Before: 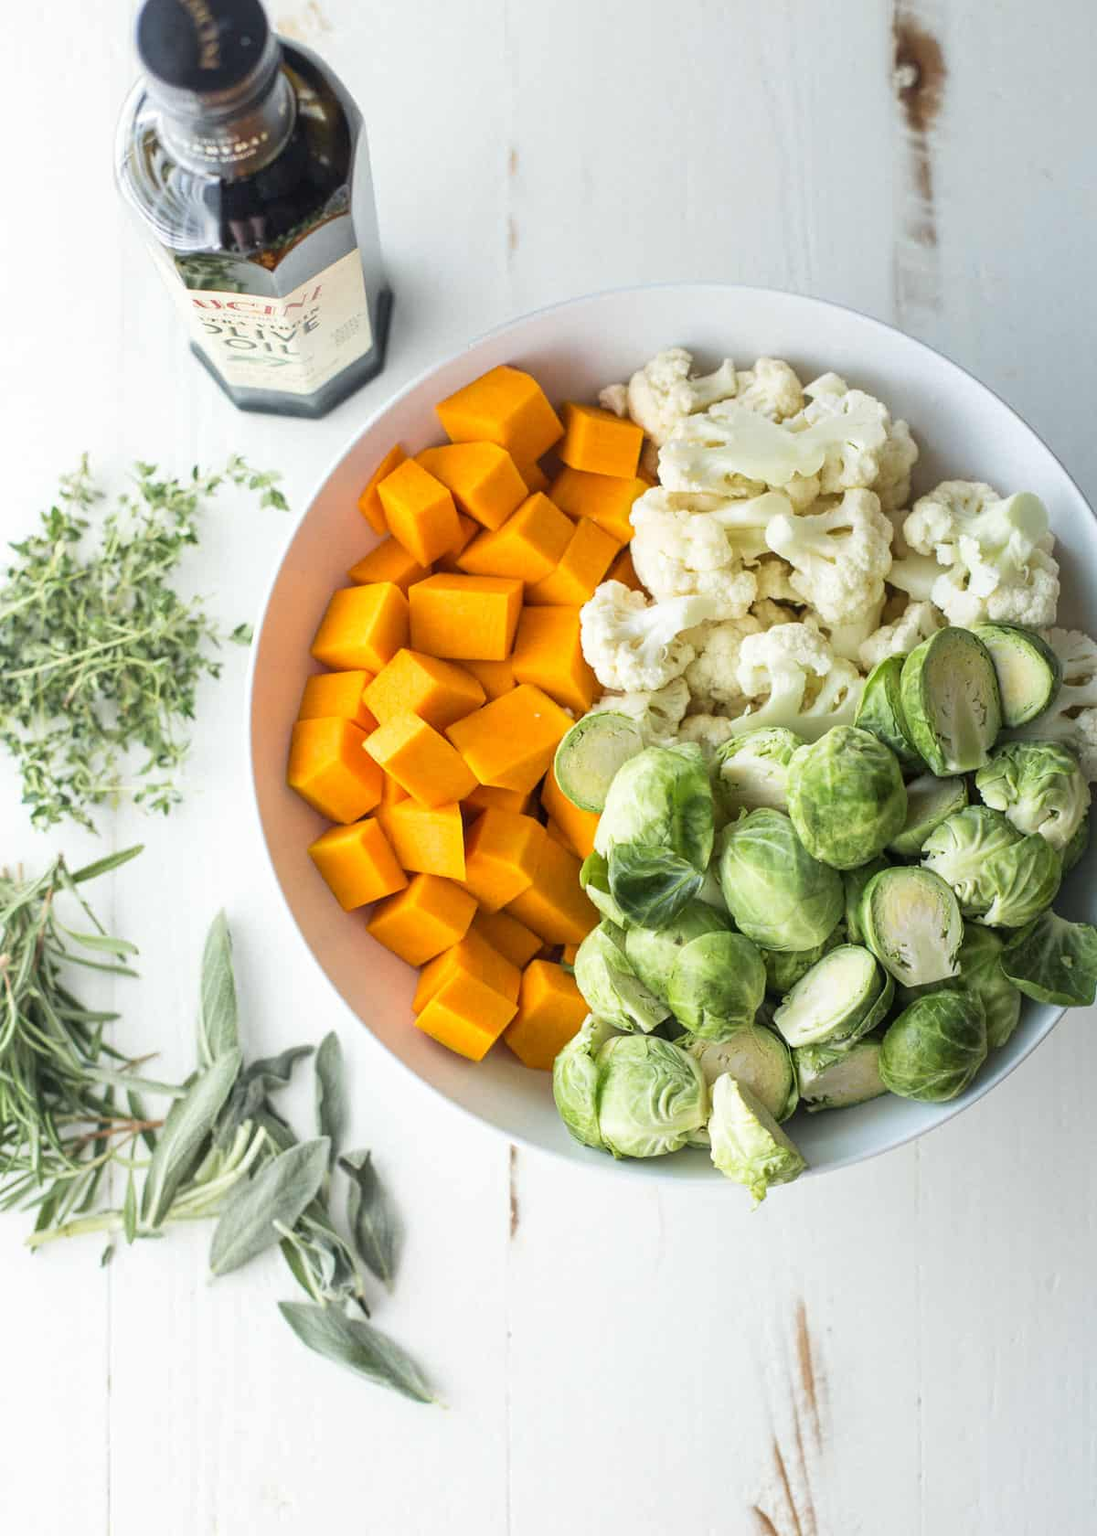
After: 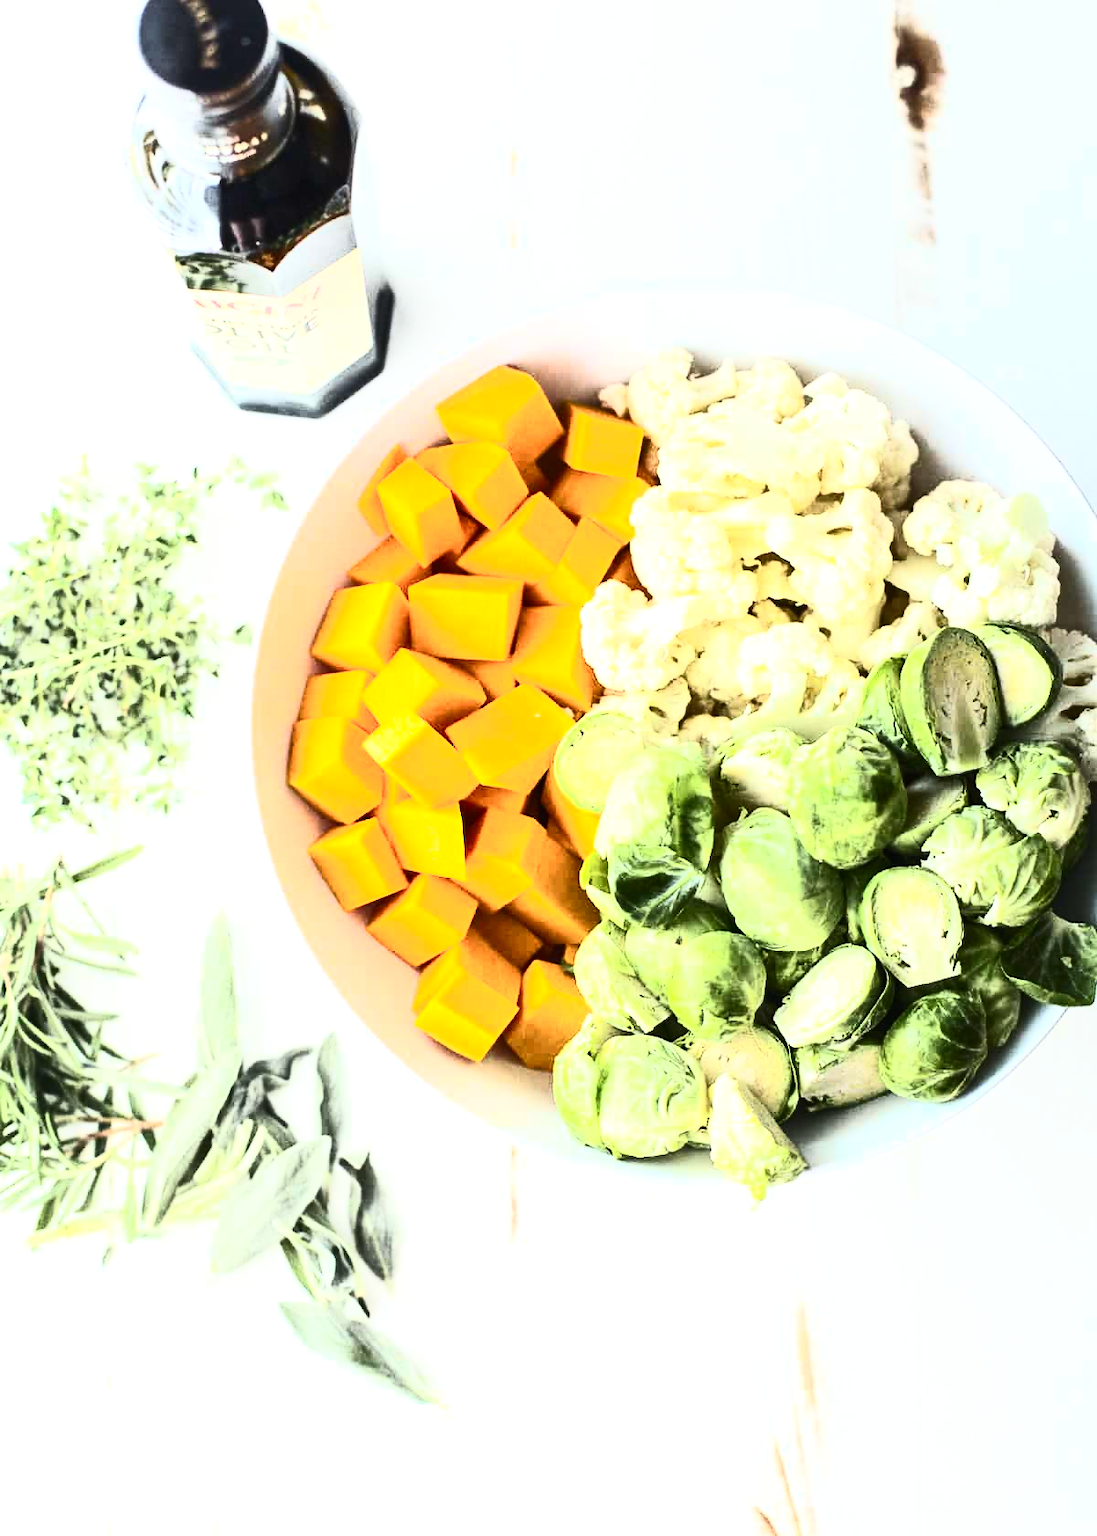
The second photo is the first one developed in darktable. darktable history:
tone equalizer: -8 EV -0.719 EV, -7 EV -0.683 EV, -6 EV -0.634 EV, -5 EV -0.374 EV, -3 EV 0.381 EV, -2 EV 0.6 EV, -1 EV 0.682 EV, +0 EV 0.75 EV, edges refinement/feathering 500, mask exposure compensation -1.57 EV, preserve details no
contrast brightness saturation: contrast 0.62, brightness 0.323, saturation 0.145
